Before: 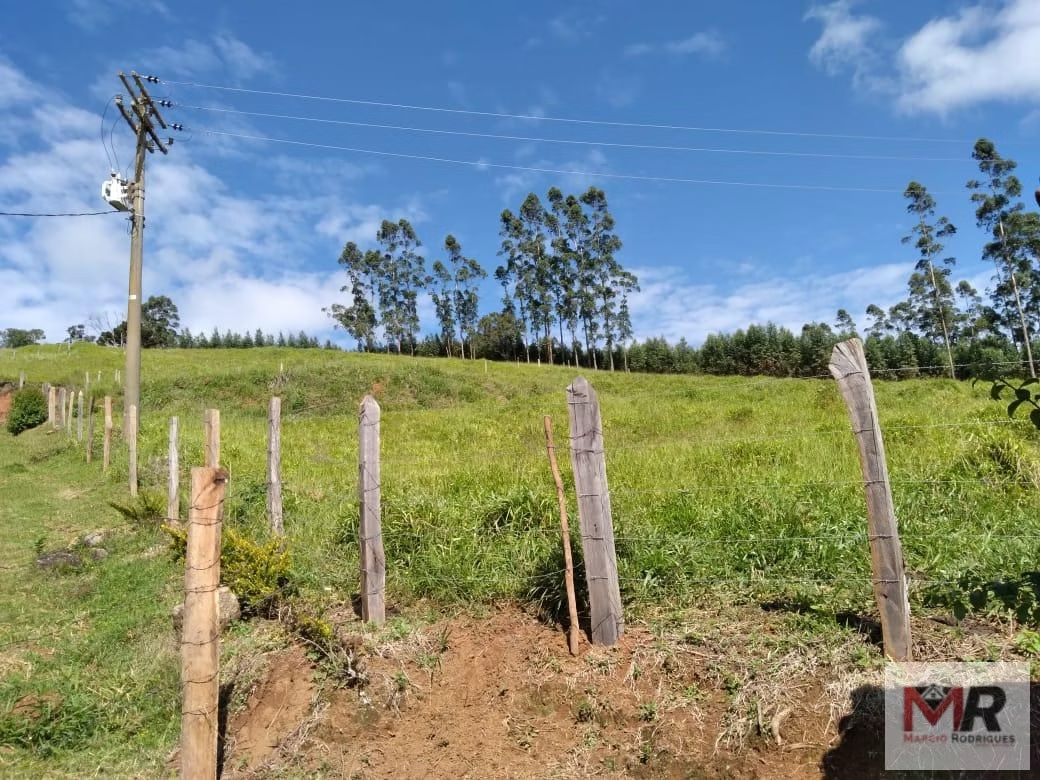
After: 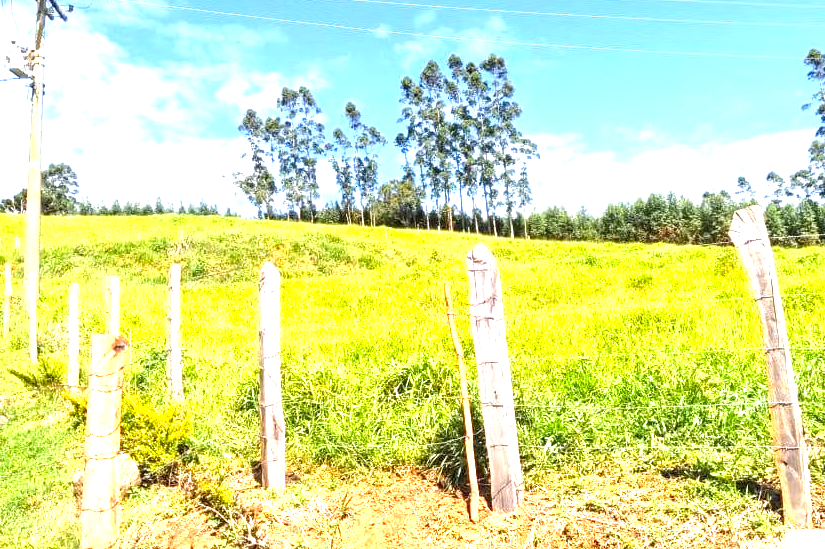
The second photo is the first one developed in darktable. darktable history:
crop: left 9.693%, top 17.173%, right 10.936%, bottom 12.339%
color zones: curves: ch0 [(0.224, 0.526) (0.75, 0.5)]; ch1 [(0.055, 0.526) (0.224, 0.761) (0.377, 0.526) (0.75, 0.5)]
exposure: black level correction 0.001, exposure 1.815 EV, compensate exposure bias true, compensate highlight preservation false
local contrast: on, module defaults
